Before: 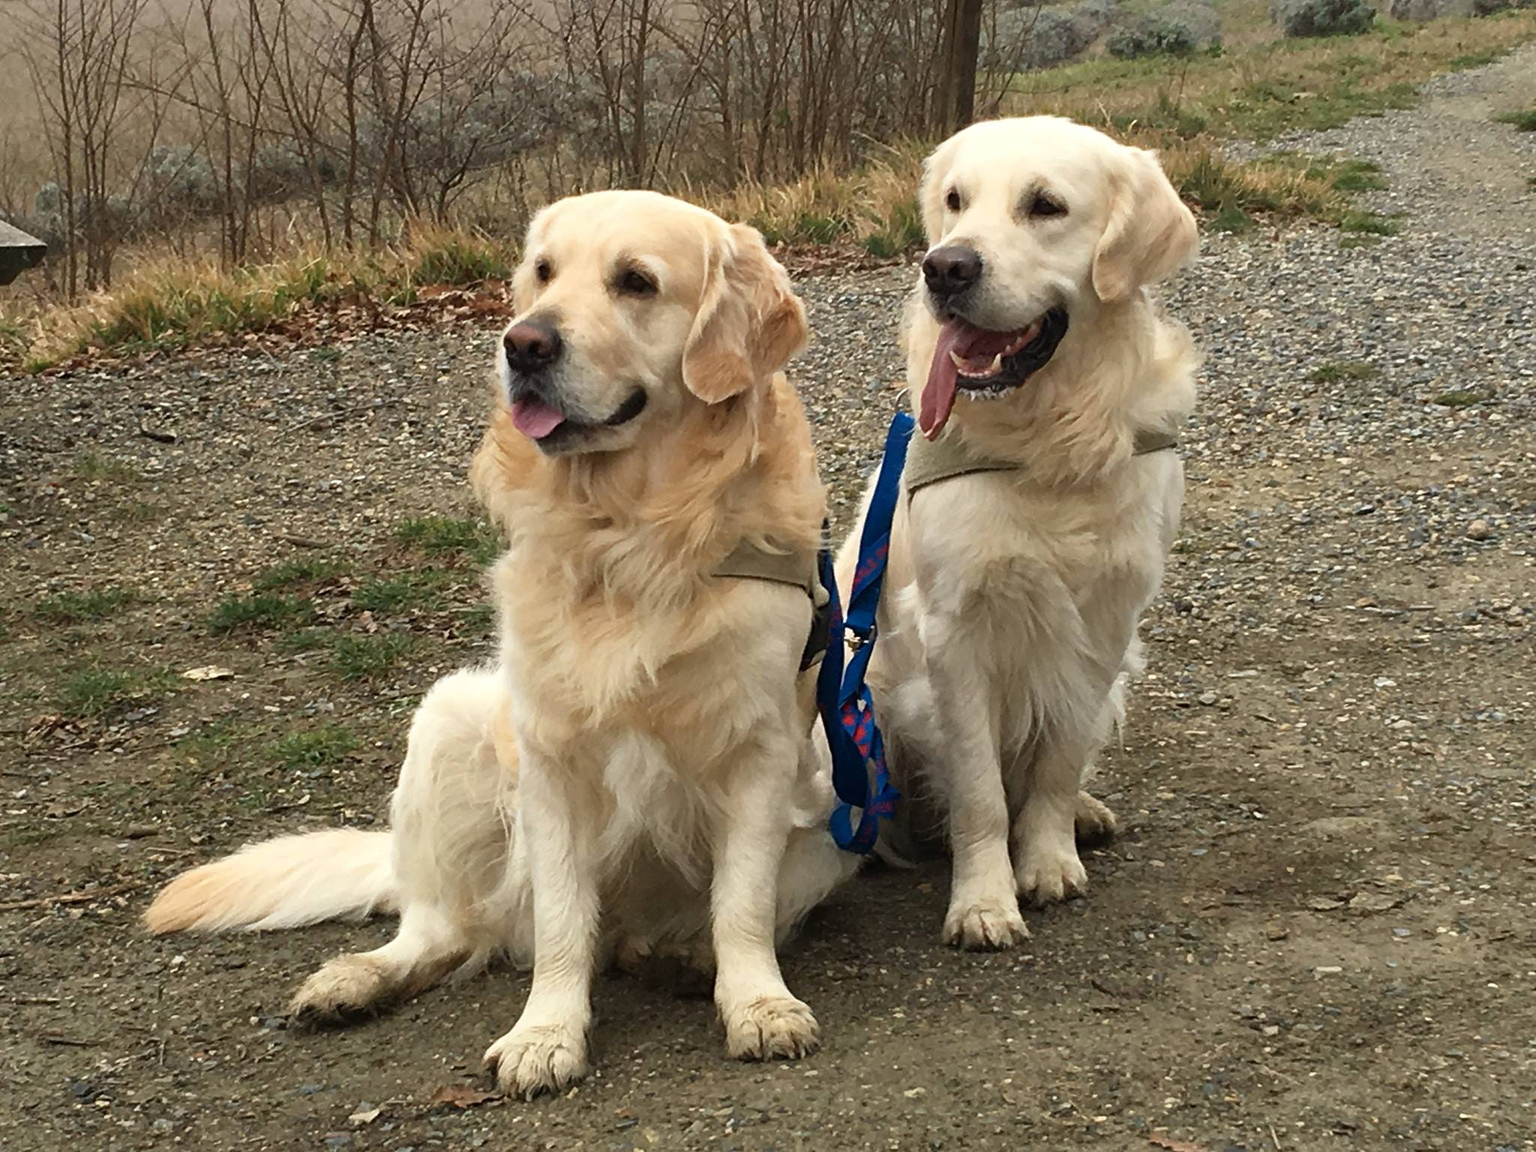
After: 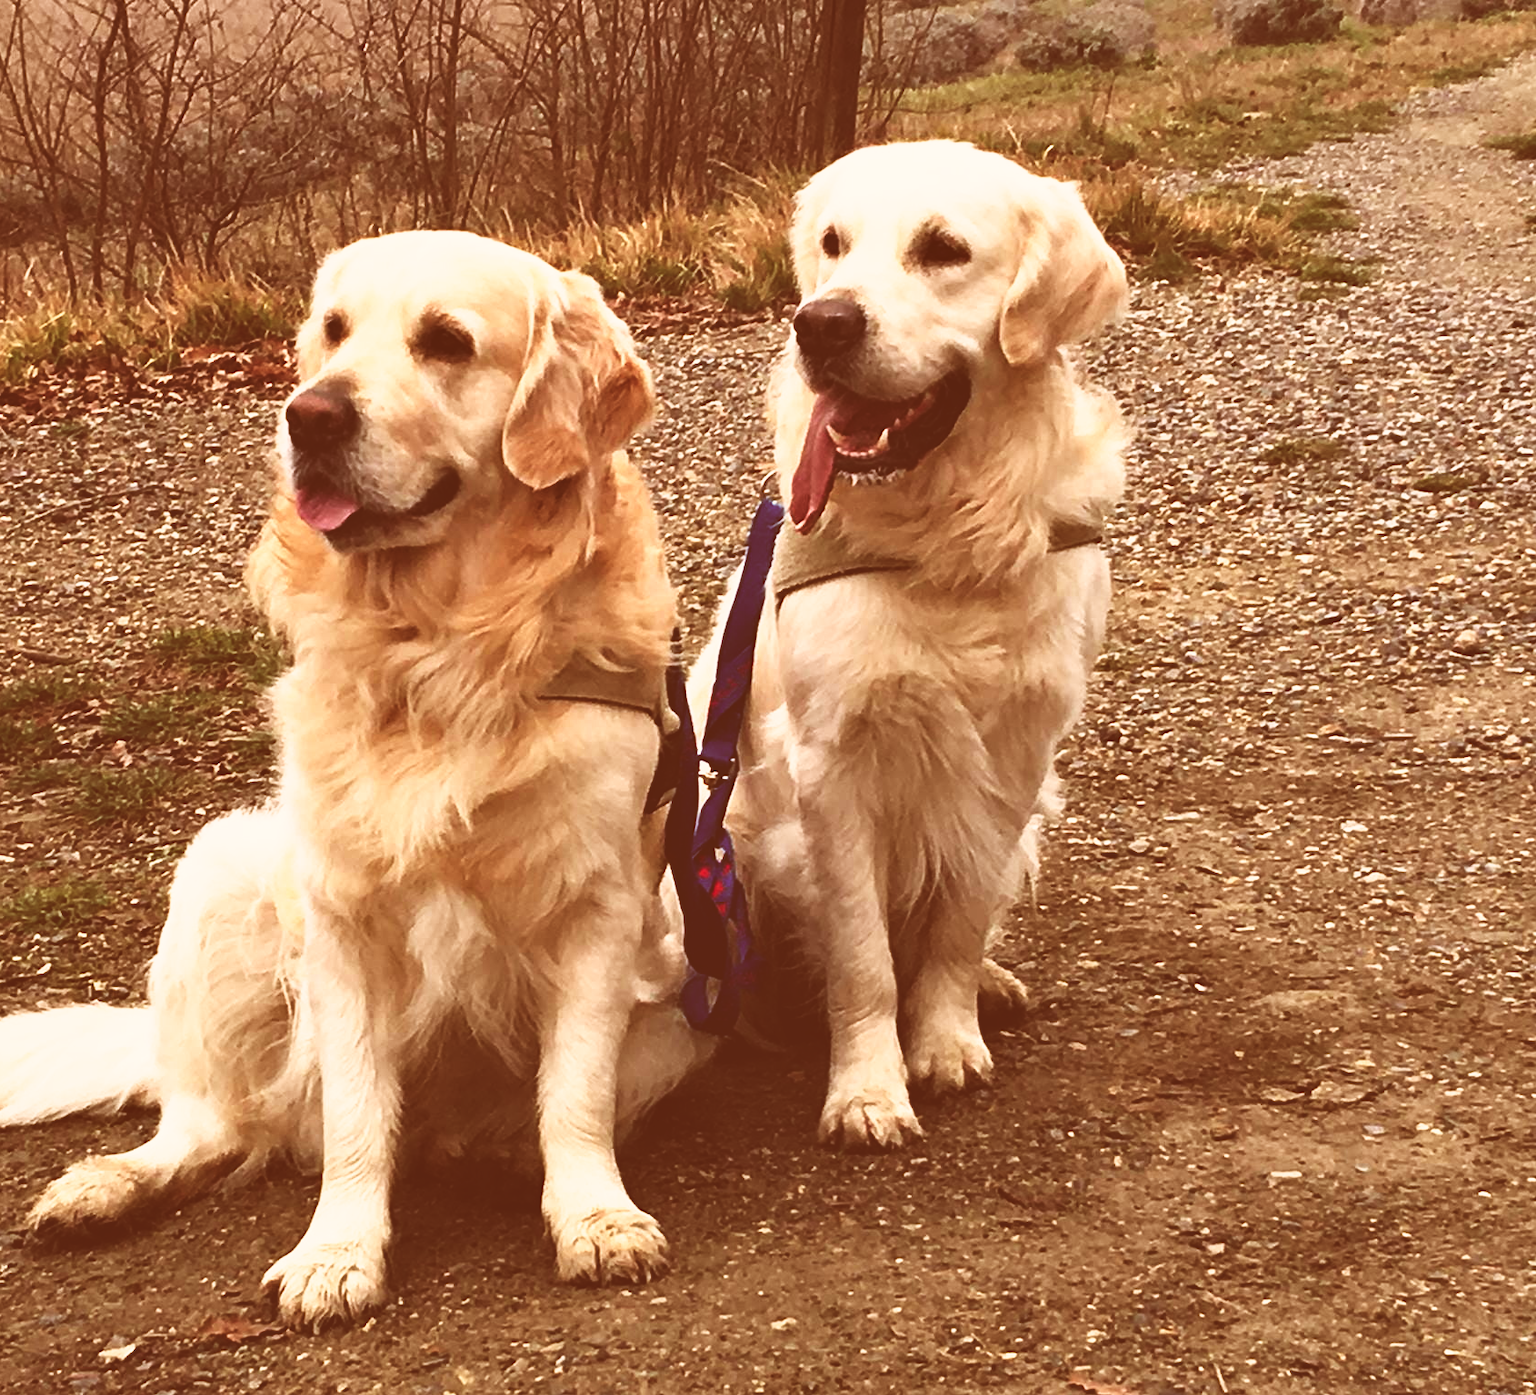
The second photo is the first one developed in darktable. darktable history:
crop: left 17.446%, bottom 0.035%
shadows and highlights: shadows 31.79, highlights -33.22, soften with gaussian
color correction: highlights a* 9.06, highlights b* 8.55, shadows a* 39.34, shadows b* 39.81, saturation 0.766
base curve: curves: ch0 [(0, 0.036) (0.007, 0.037) (0.604, 0.887) (1, 1)], preserve colors none
